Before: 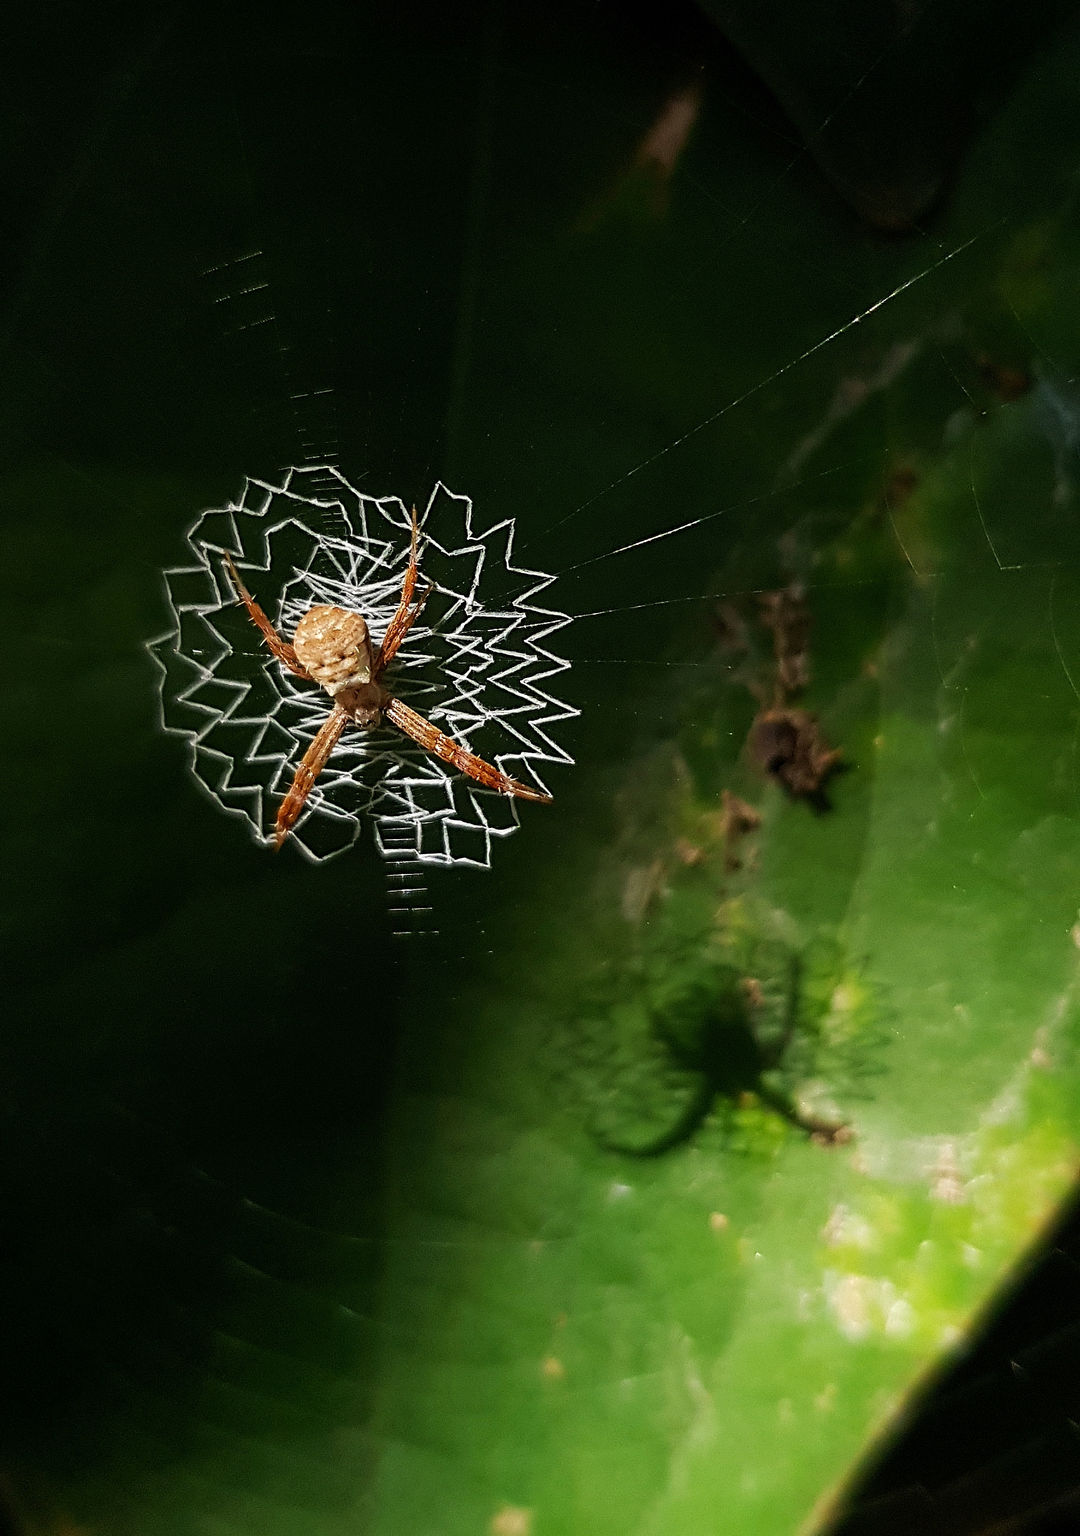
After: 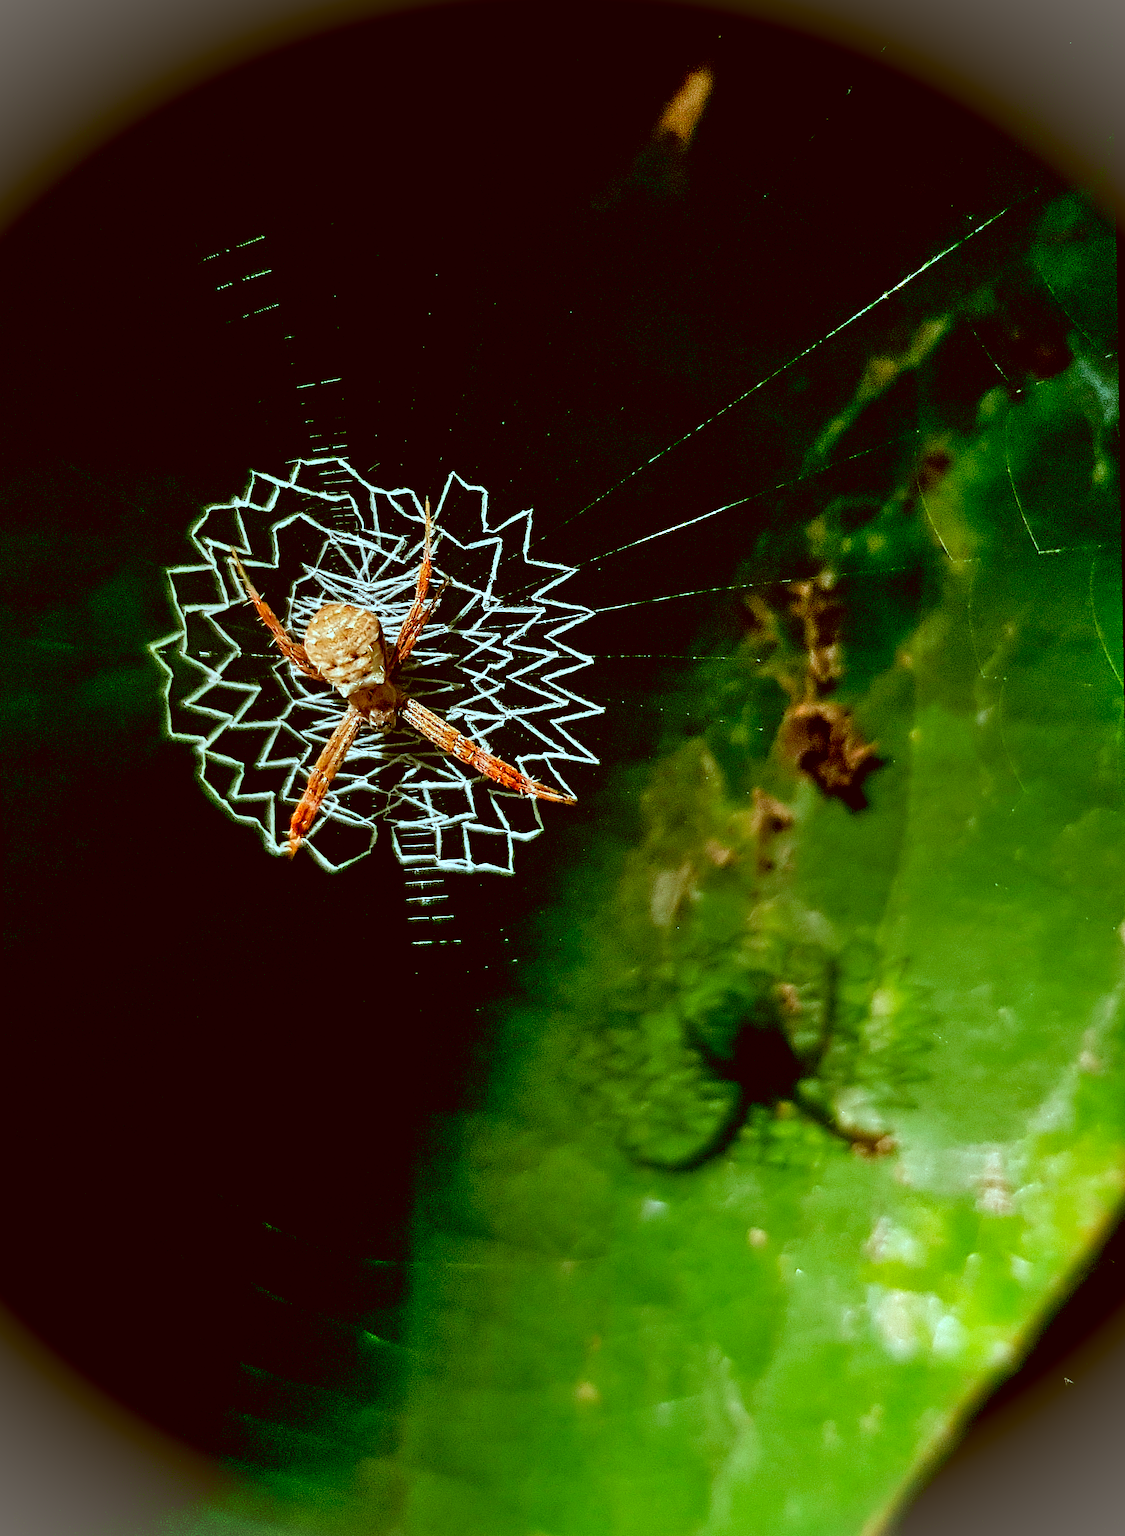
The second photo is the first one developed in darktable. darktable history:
levels: levels [0, 0.476, 0.951]
shadows and highlights: shadows 60, soften with gaussian
exposure: black level correction 0.01, exposure 0.011 EV, compensate highlight preservation false
contrast brightness saturation: contrast 0.04, saturation 0.16
color correction: highlights a* -14.62, highlights b* -16.22, shadows a* 10.12, shadows b* 29.4
rotate and perspective: rotation -1°, crop left 0.011, crop right 0.989, crop top 0.025, crop bottom 0.975
vignetting: fall-off start 100%, brightness 0.3, saturation 0
white balance: red 0.986, blue 1.01
